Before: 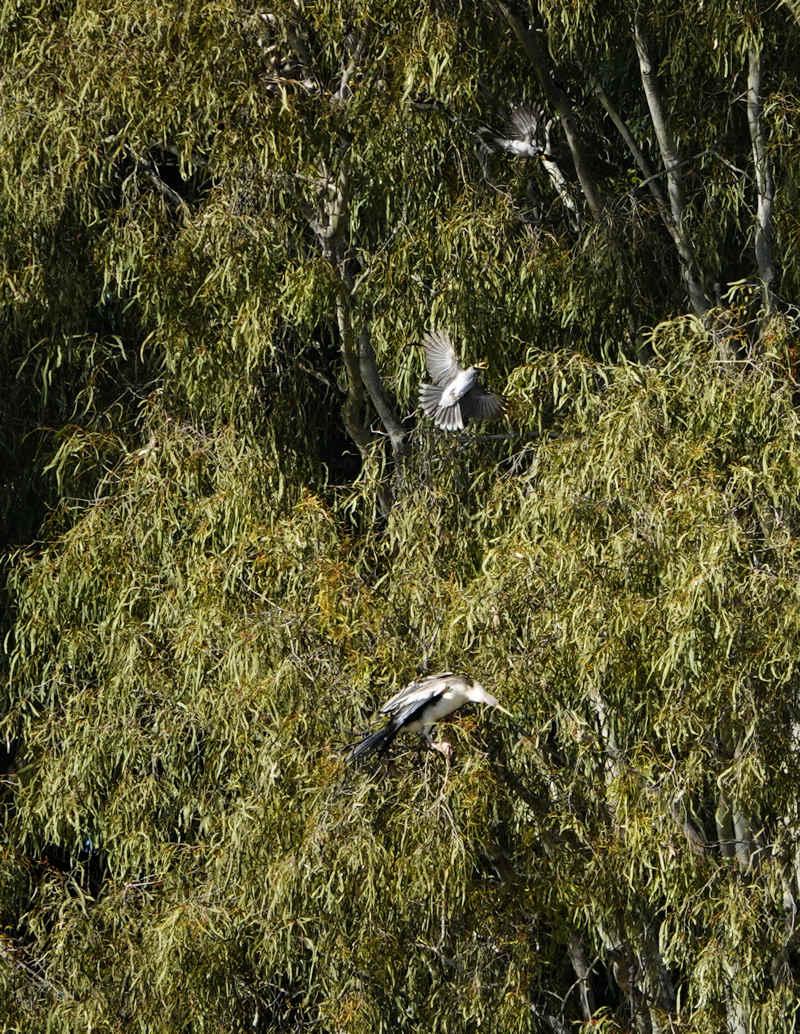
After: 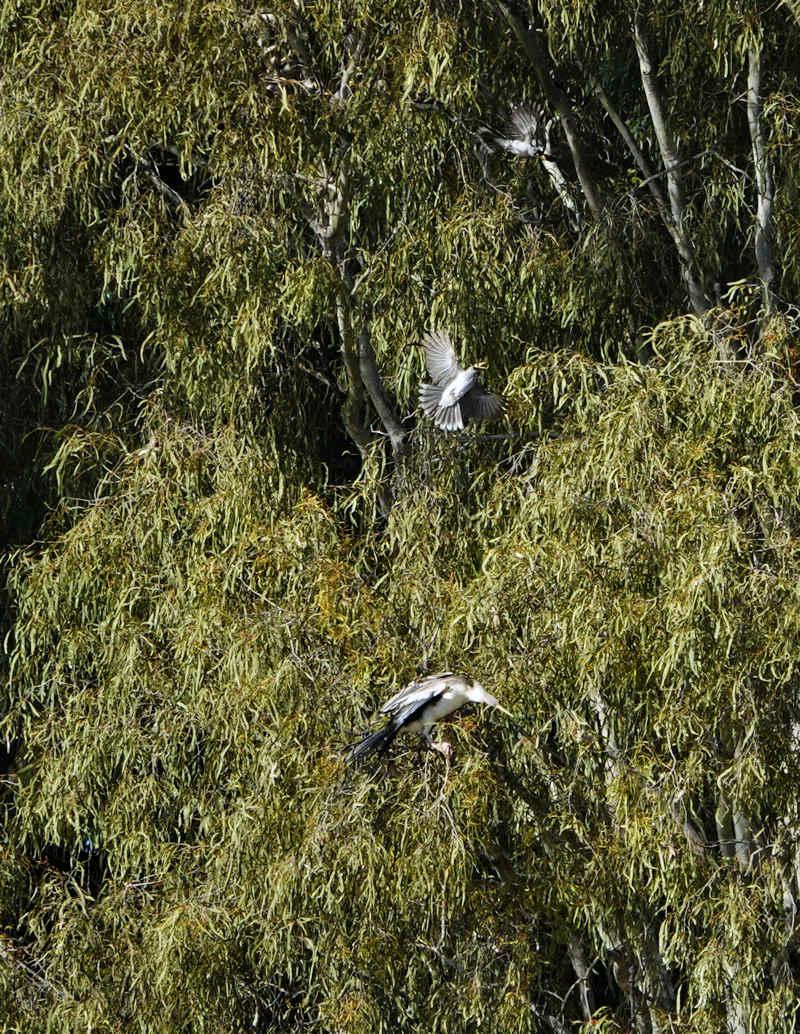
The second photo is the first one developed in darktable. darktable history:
white balance: red 0.98, blue 1.034
exposure: compensate highlight preservation false
shadows and highlights: shadows 37.27, highlights -28.18, soften with gaussian
